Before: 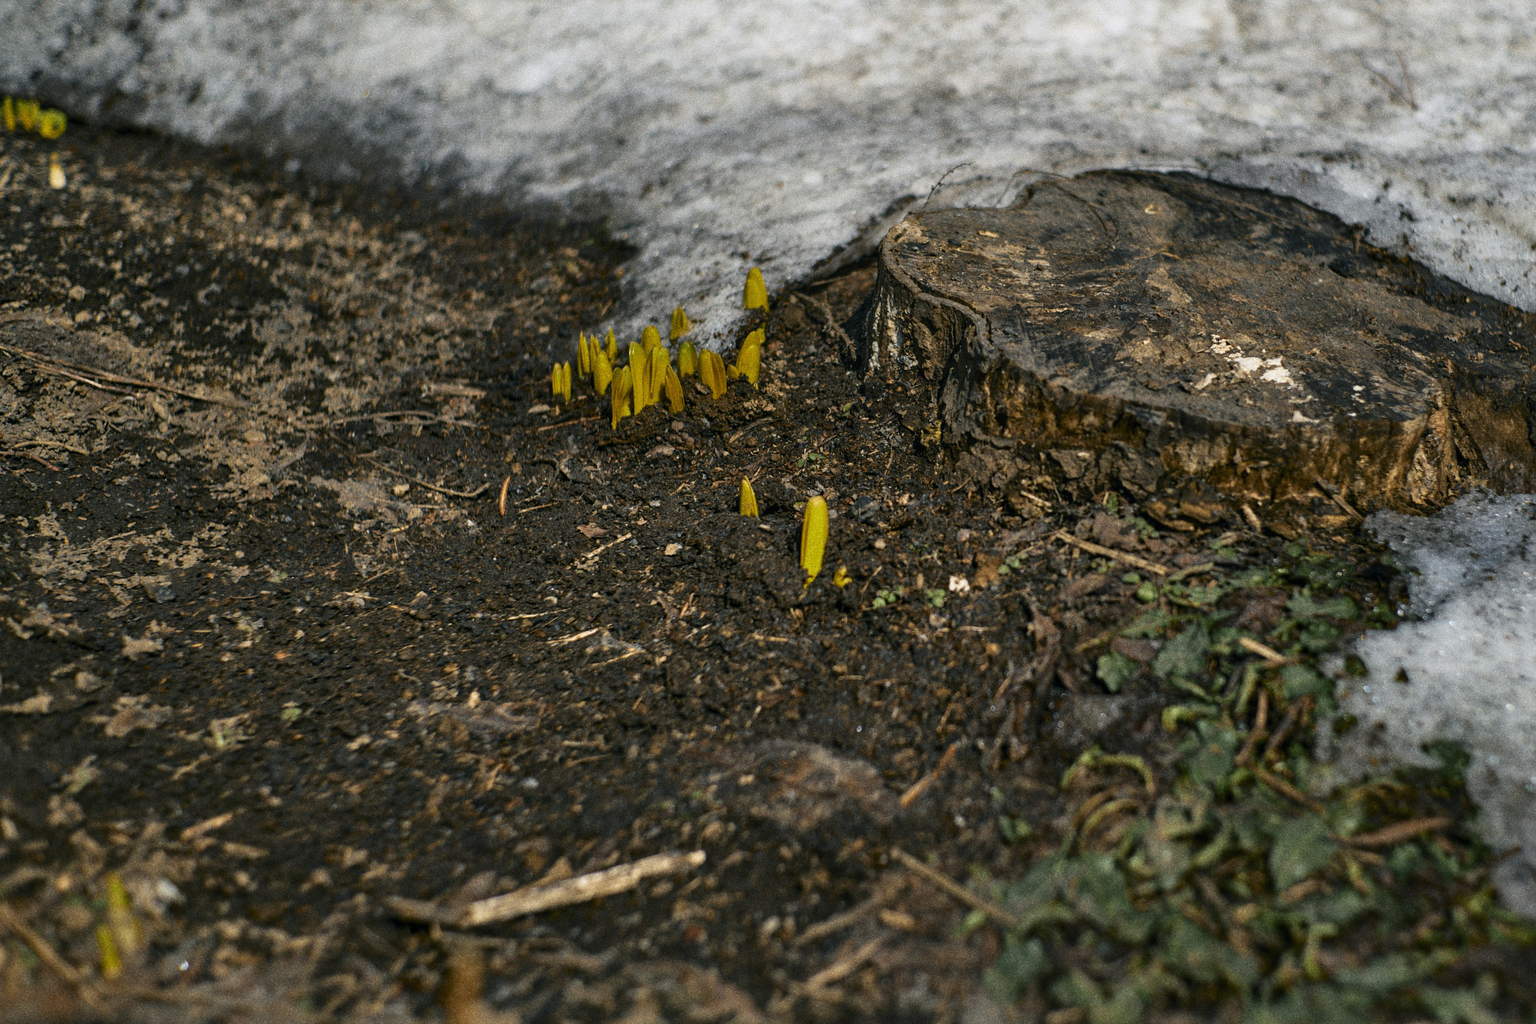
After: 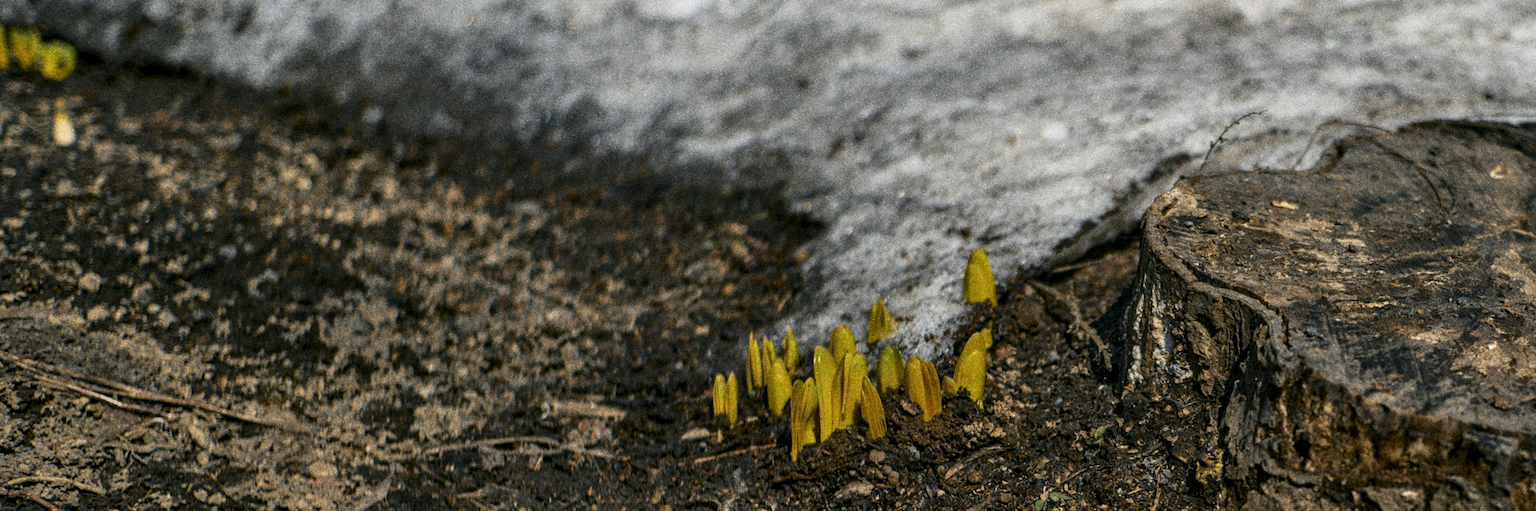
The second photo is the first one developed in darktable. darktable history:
crop: left 0.579%, top 7.627%, right 23.167%, bottom 54.275%
local contrast: on, module defaults
